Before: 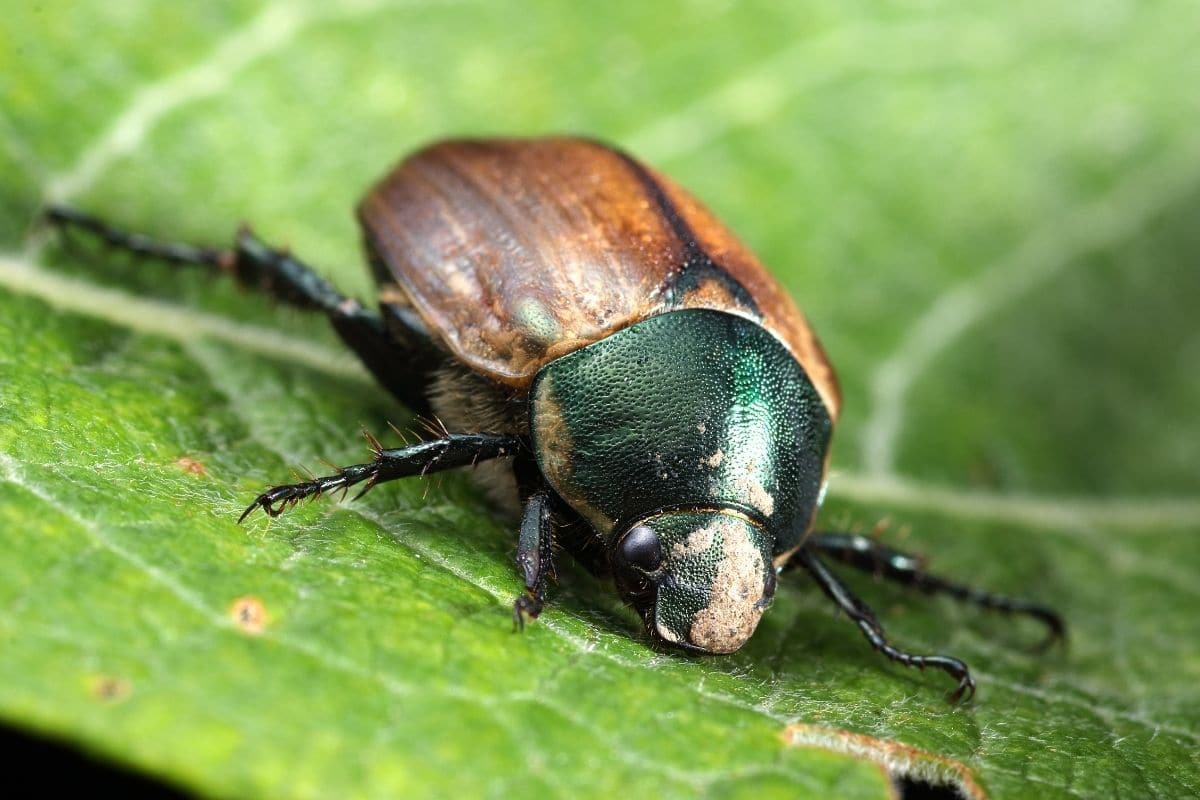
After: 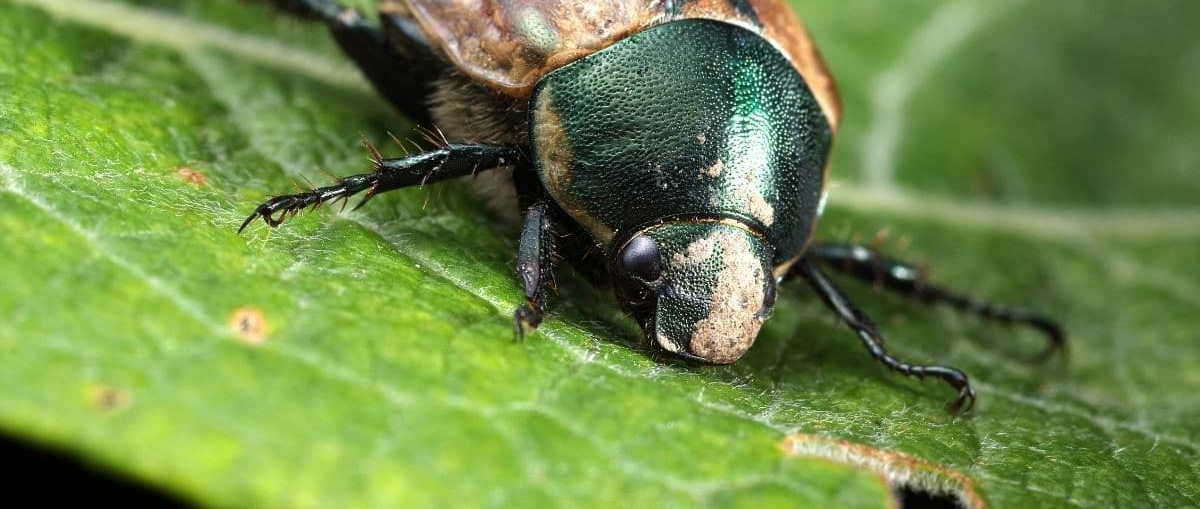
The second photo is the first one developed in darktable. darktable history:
crop and rotate: top 36.339%
